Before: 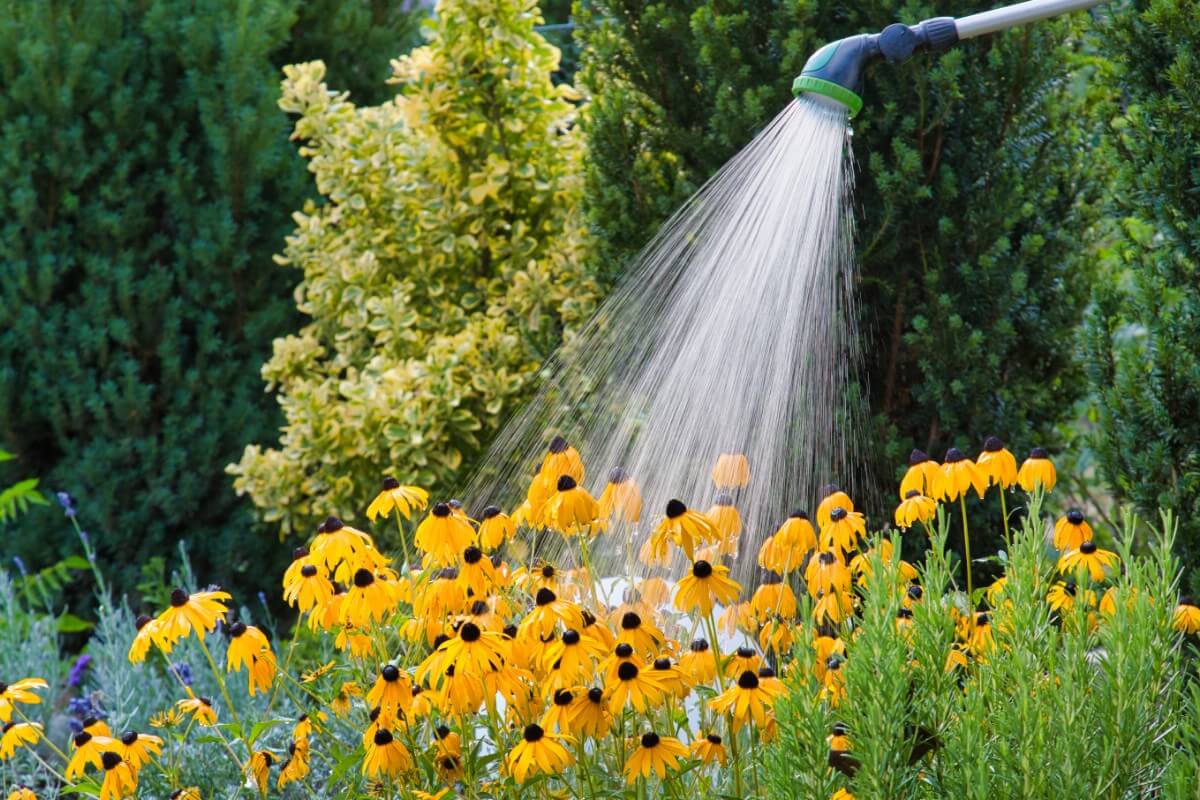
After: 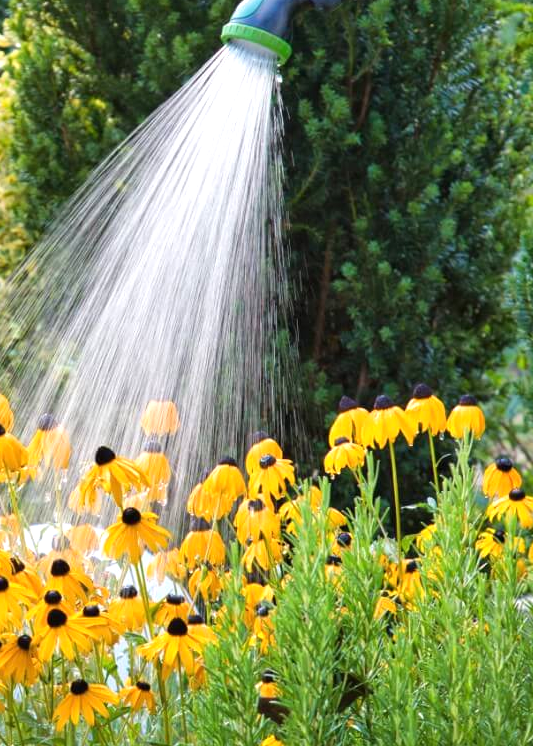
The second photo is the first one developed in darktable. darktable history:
exposure: black level correction 0, exposure 0.499 EV, compensate highlight preservation false
crop: left 47.586%, top 6.745%, right 7.945%
